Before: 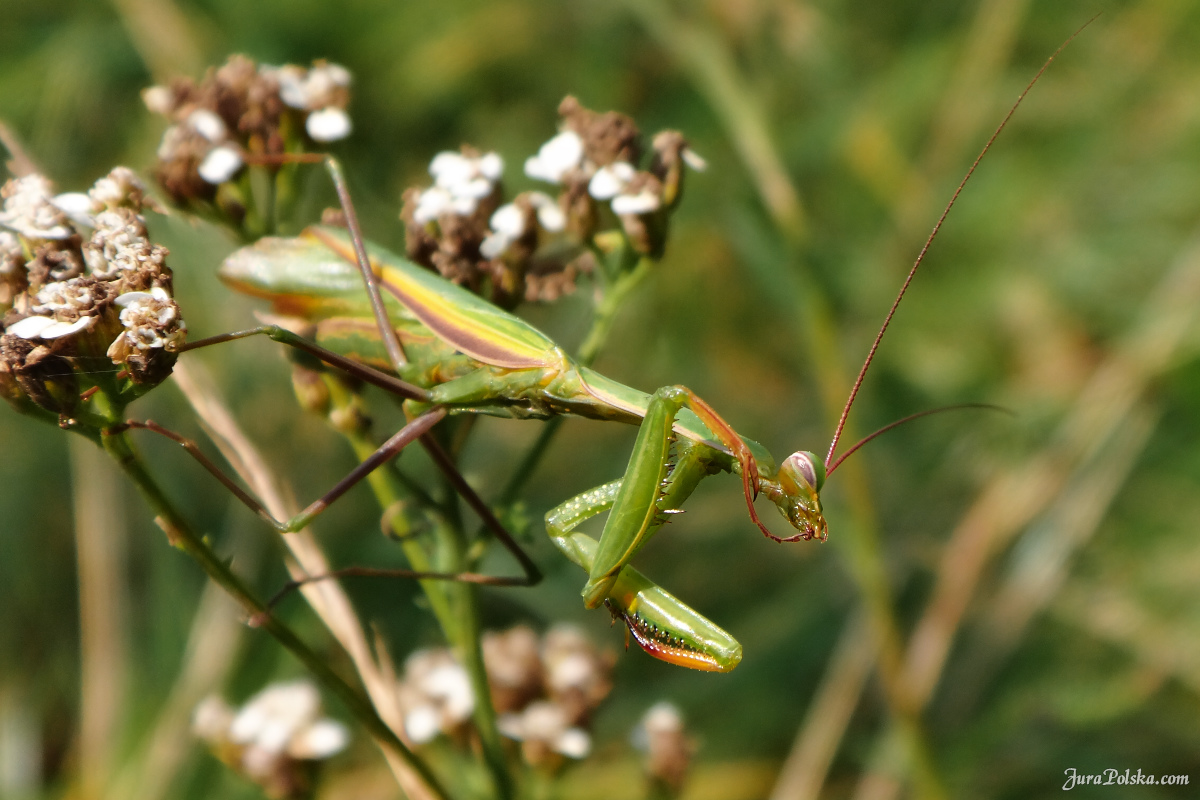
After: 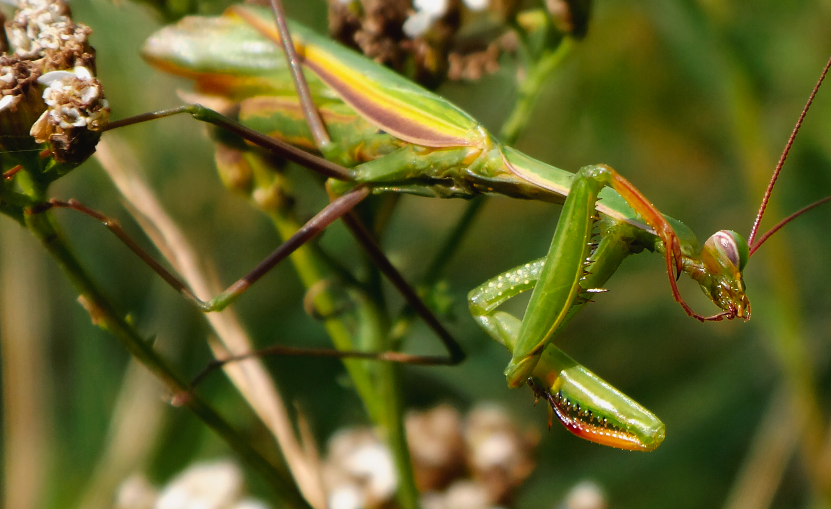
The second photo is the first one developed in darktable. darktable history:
contrast brightness saturation: contrast -0.11
crop: left 6.488%, top 27.668%, right 24.183%, bottom 8.656%
tone curve: curves: ch0 [(0, 0) (0.003, 0.004) (0.011, 0.008) (0.025, 0.012) (0.044, 0.02) (0.069, 0.028) (0.1, 0.034) (0.136, 0.059) (0.177, 0.1) (0.224, 0.151) (0.277, 0.203) (0.335, 0.266) (0.399, 0.344) (0.468, 0.414) (0.543, 0.507) (0.623, 0.602) (0.709, 0.704) (0.801, 0.804) (0.898, 0.927) (1, 1)], preserve colors none
